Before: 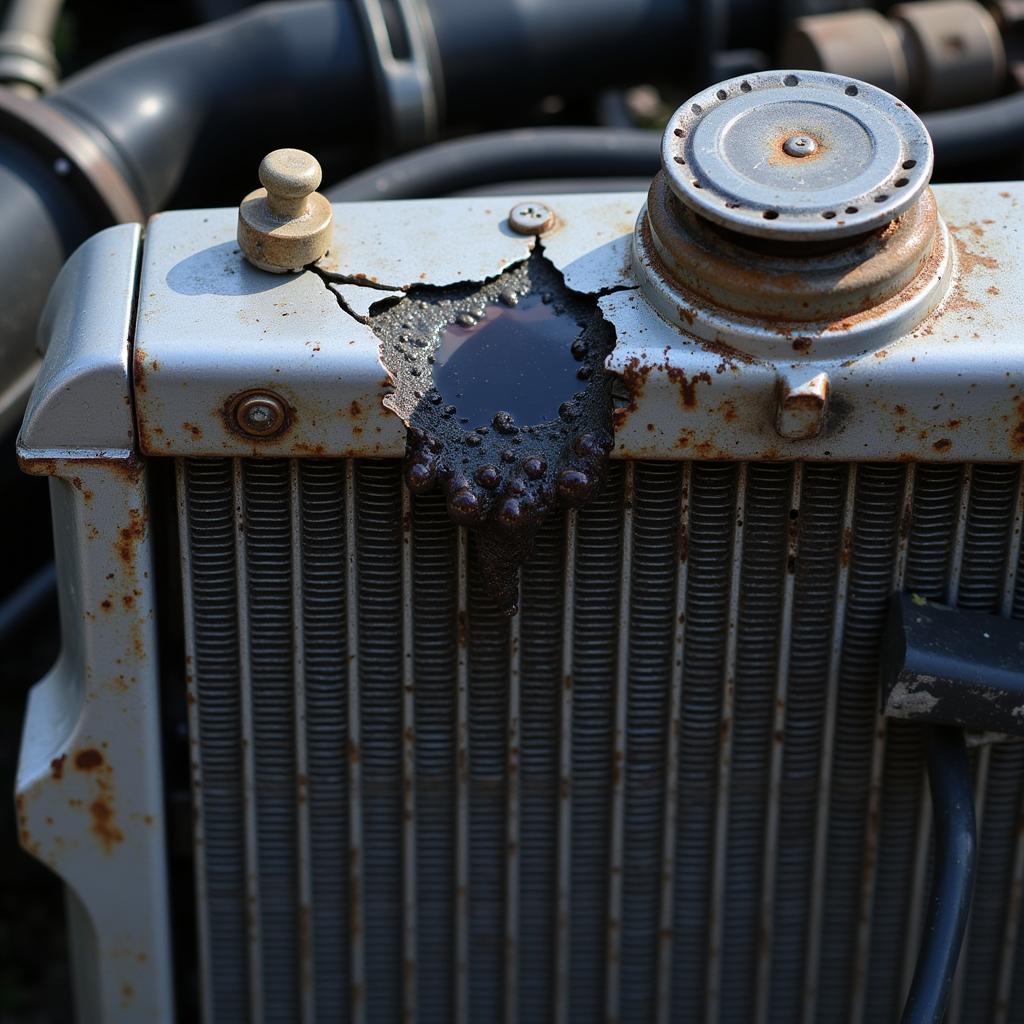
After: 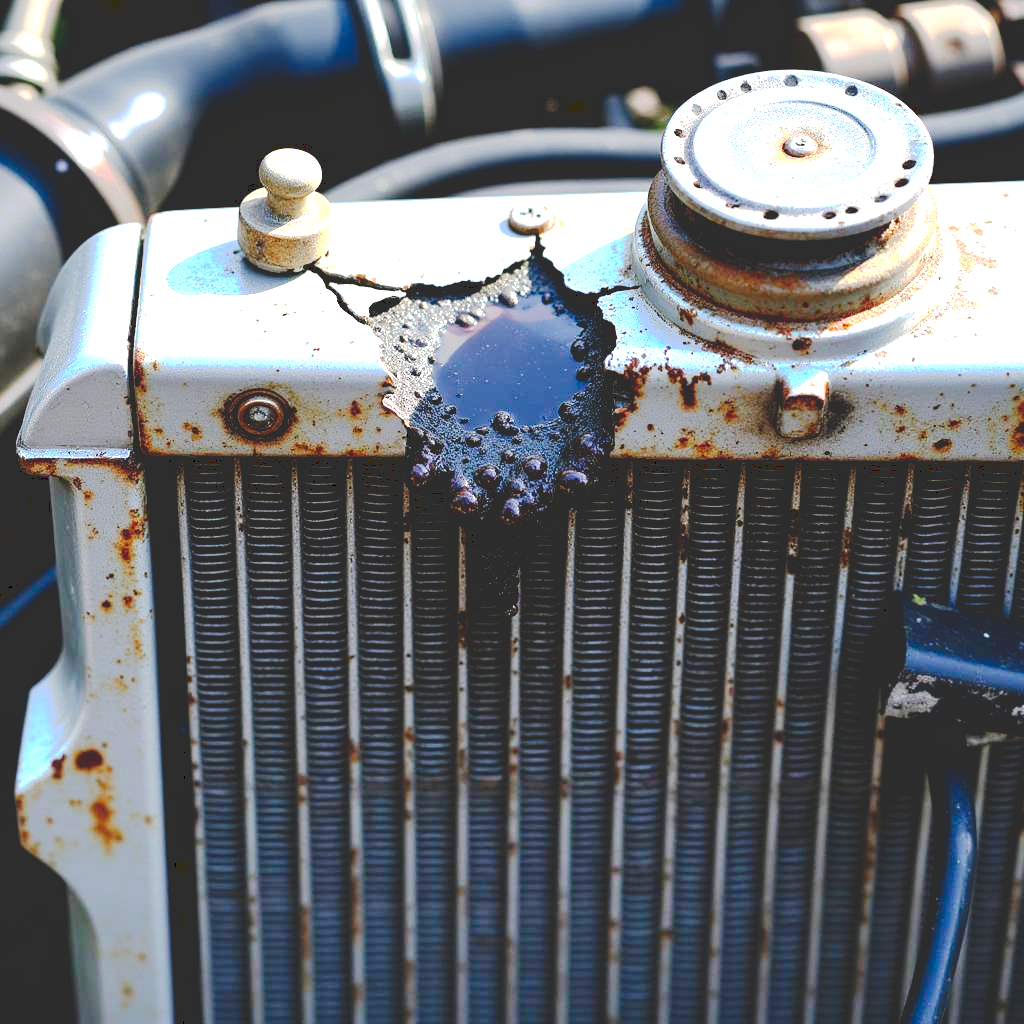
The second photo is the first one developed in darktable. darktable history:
graduated density: rotation -0.352°, offset 57.64
tone curve: curves: ch0 [(0, 0) (0.003, 0.185) (0.011, 0.185) (0.025, 0.187) (0.044, 0.185) (0.069, 0.185) (0.1, 0.18) (0.136, 0.18) (0.177, 0.179) (0.224, 0.202) (0.277, 0.252) (0.335, 0.343) (0.399, 0.452) (0.468, 0.553) (0.543, 0.643) (0.623, 0.717) (0.709, 0.778) (0.801, 0.82) (0.898, 0.856) (1, 1)], preserve colors none
exposure: exposure 2 EV, compensate exposure bias true, compensate highlight preservation false
